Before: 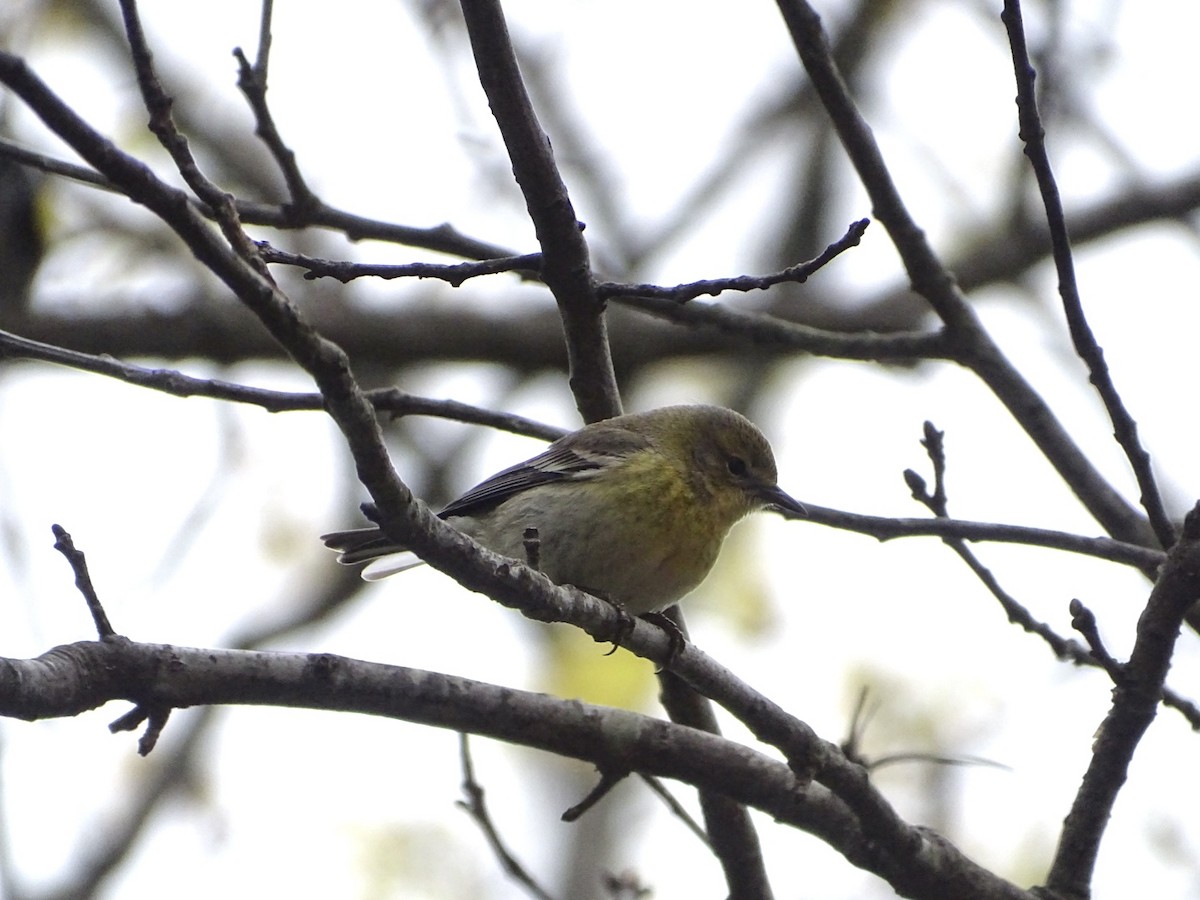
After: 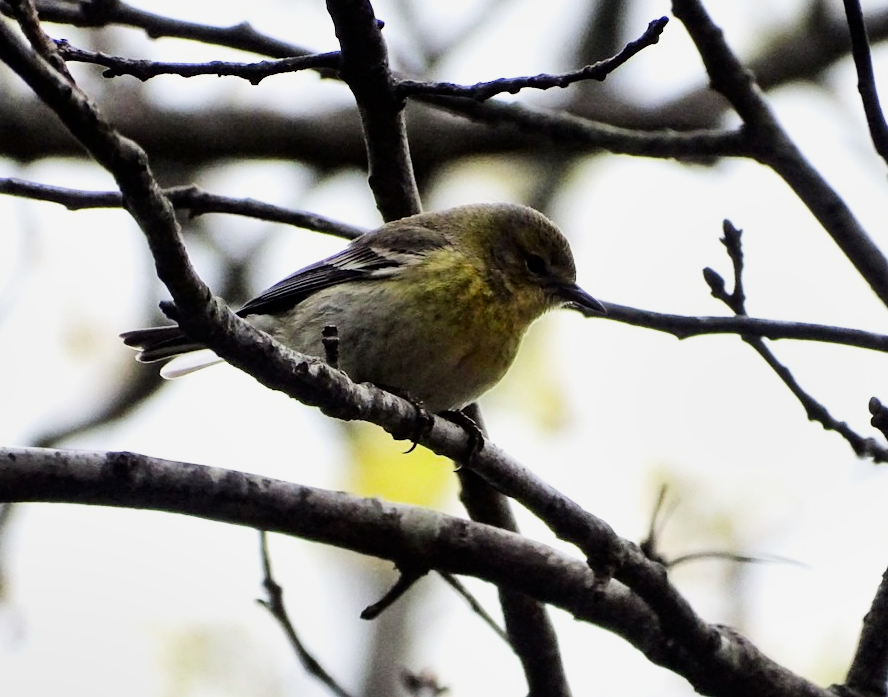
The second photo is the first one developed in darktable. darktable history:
contrast brightness saturation: contrast 0.131, brightness -0.059, saturation 0.157
exposure: black level correction 0, exposure 0.499 EV, compensate exposure bias true, compensate highlight preservation false
filmic rgb: black relative exposure -5.03 EV, white relative exposure 3.96 EV, hardness 2.88, contrast 1.404, highlights saturation mix -30.32%
crop: left 16.822%, top 22.518%, right 9.095%
shadows and highlights: radius 116.14, shadows 41.86, highlights -61.86, soften with gaussian
